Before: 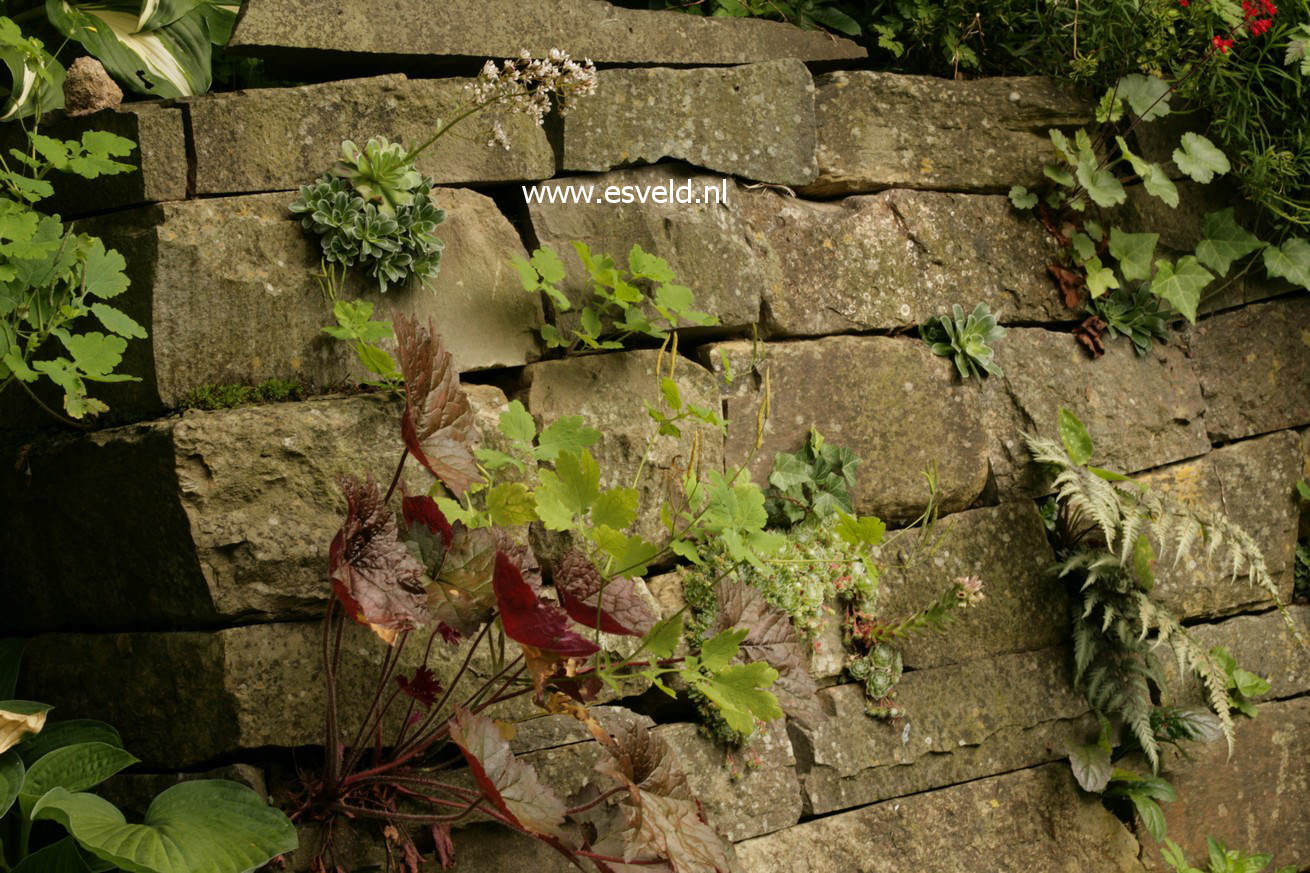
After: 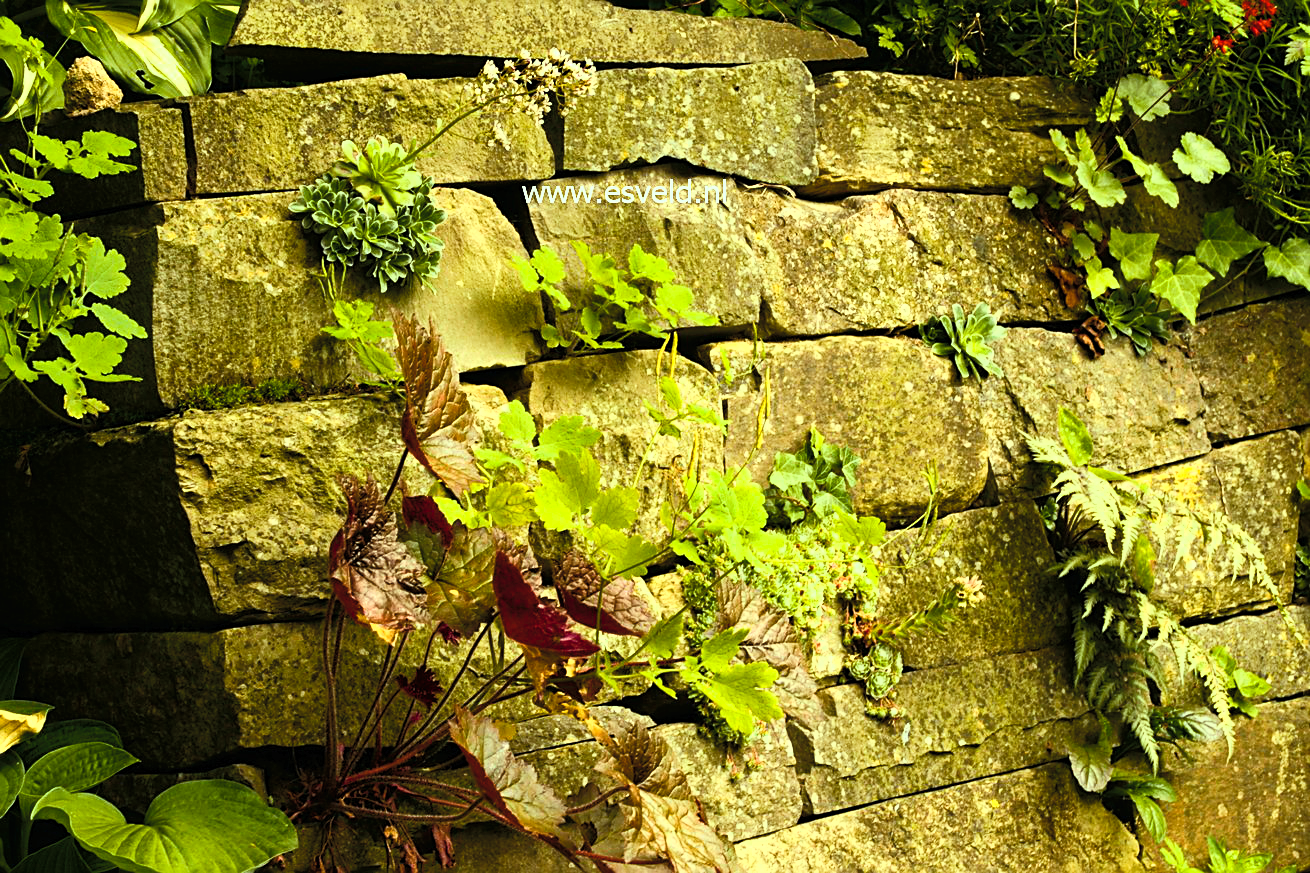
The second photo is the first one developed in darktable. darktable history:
color balance rgb: highlights gain › luminance 15.229%, highlights gain › chroma 6.979%, highlights gain › hue 122.68°, linear chroma grading › global chroma 9.129%, perceptual saturation grading › global saturation 28.05%, perceptual saturation grading › highlights -24.967%, perceptual saturation grading › mid-tones 25.643%, perceptual saturation grading › shadows 49.264%, perceptual brilliance grading › global brilliance -5.456%, perceptual brilliance grading › highlights 25.166%, perceptual brilliance grading › mid-tones 7.182%, perceptual brilliance grading › shadows -5%
tone curve: curves: ch0 [(0, 0) (0.003, 0.01) (0.011, 0.017) (0.025, 0.035) (0.044, 0.068) (0.069, 0.109) (0.1, 0.144) (0.136, 0.185) (0.177, 0.231) (0.224, 0.279) (0.277, 0.346) (0.335, 0.42) (0.399, 0.5) (0.468, 0.603) (0.543, 0.712) (0.623, 0.808) (0.709, 0.883) (0.801, 0.957) (0.898, 0.993) (1, 1)], color space Lab, independent channels, preserve colors none
sharpen: on, module defaults
